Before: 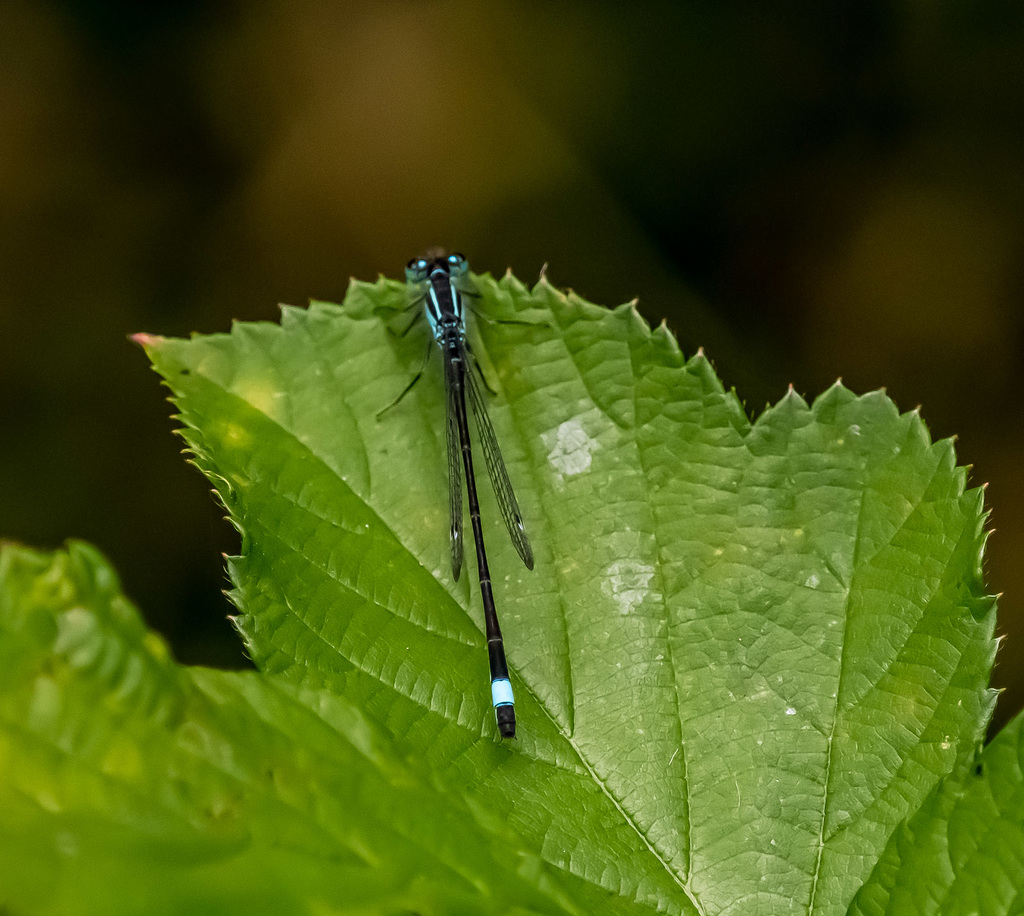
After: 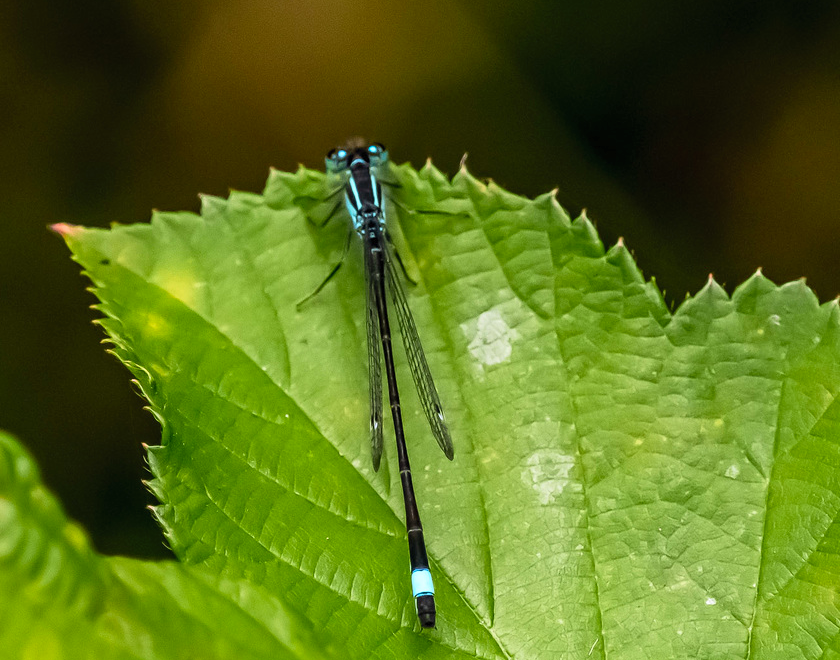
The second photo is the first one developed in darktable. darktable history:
contrast brightness saturation: contrast 0.198, brightness 0.163, saturation 0.217
crop: left 7.871%, top 12.035%, right 10.025%, bottom 15.408%
